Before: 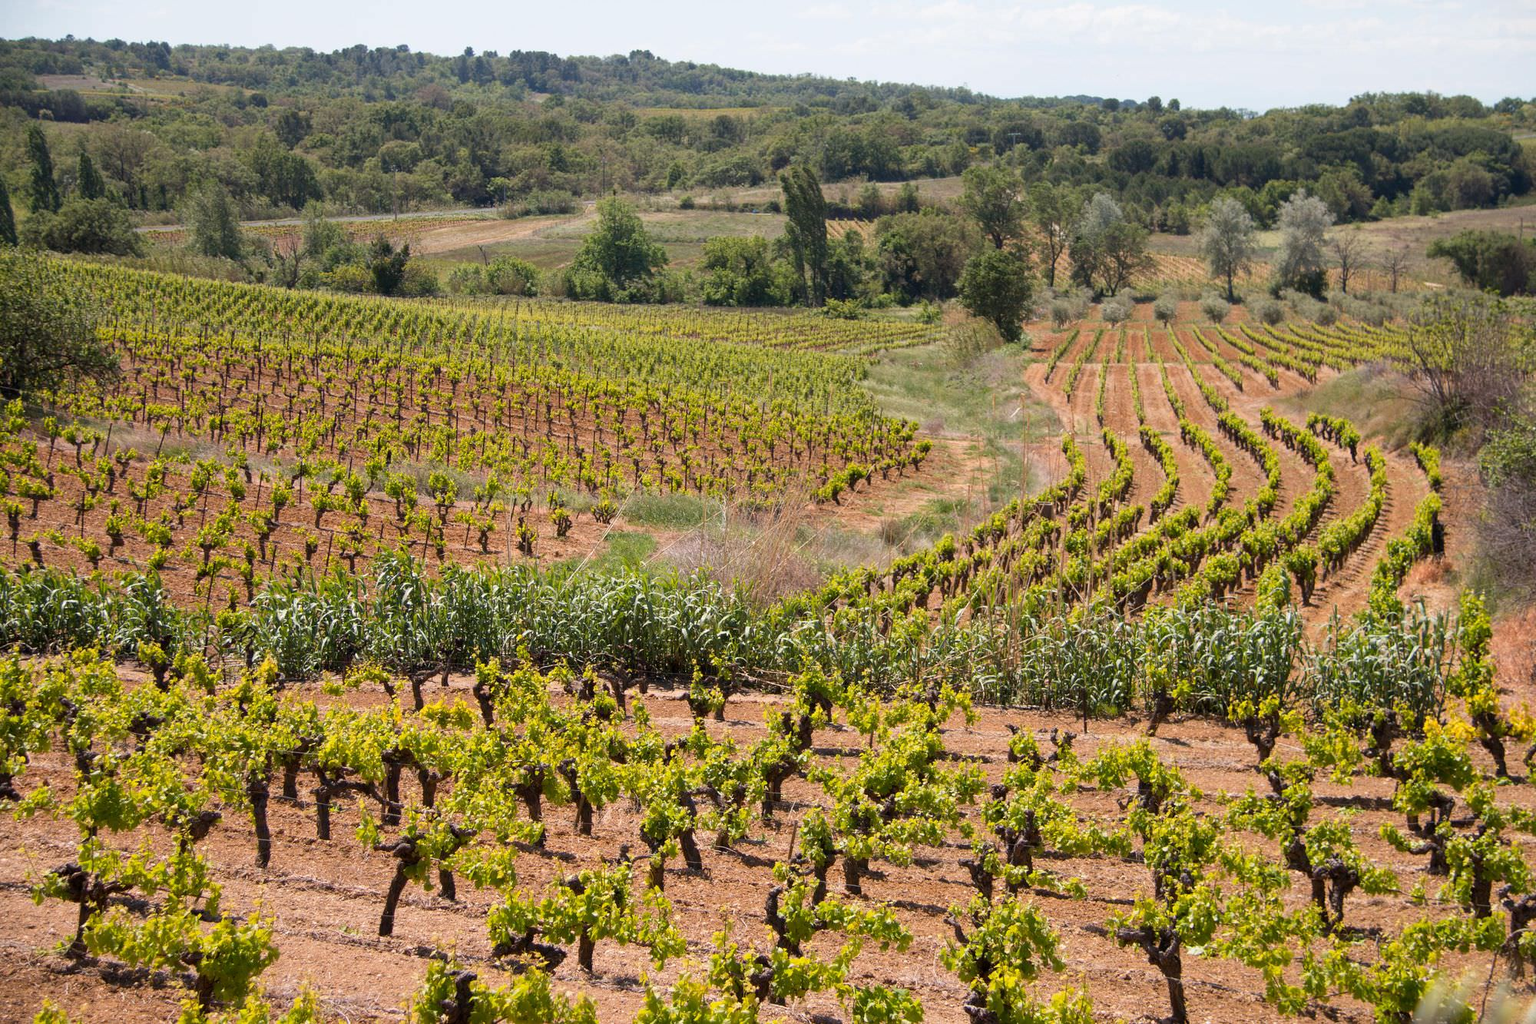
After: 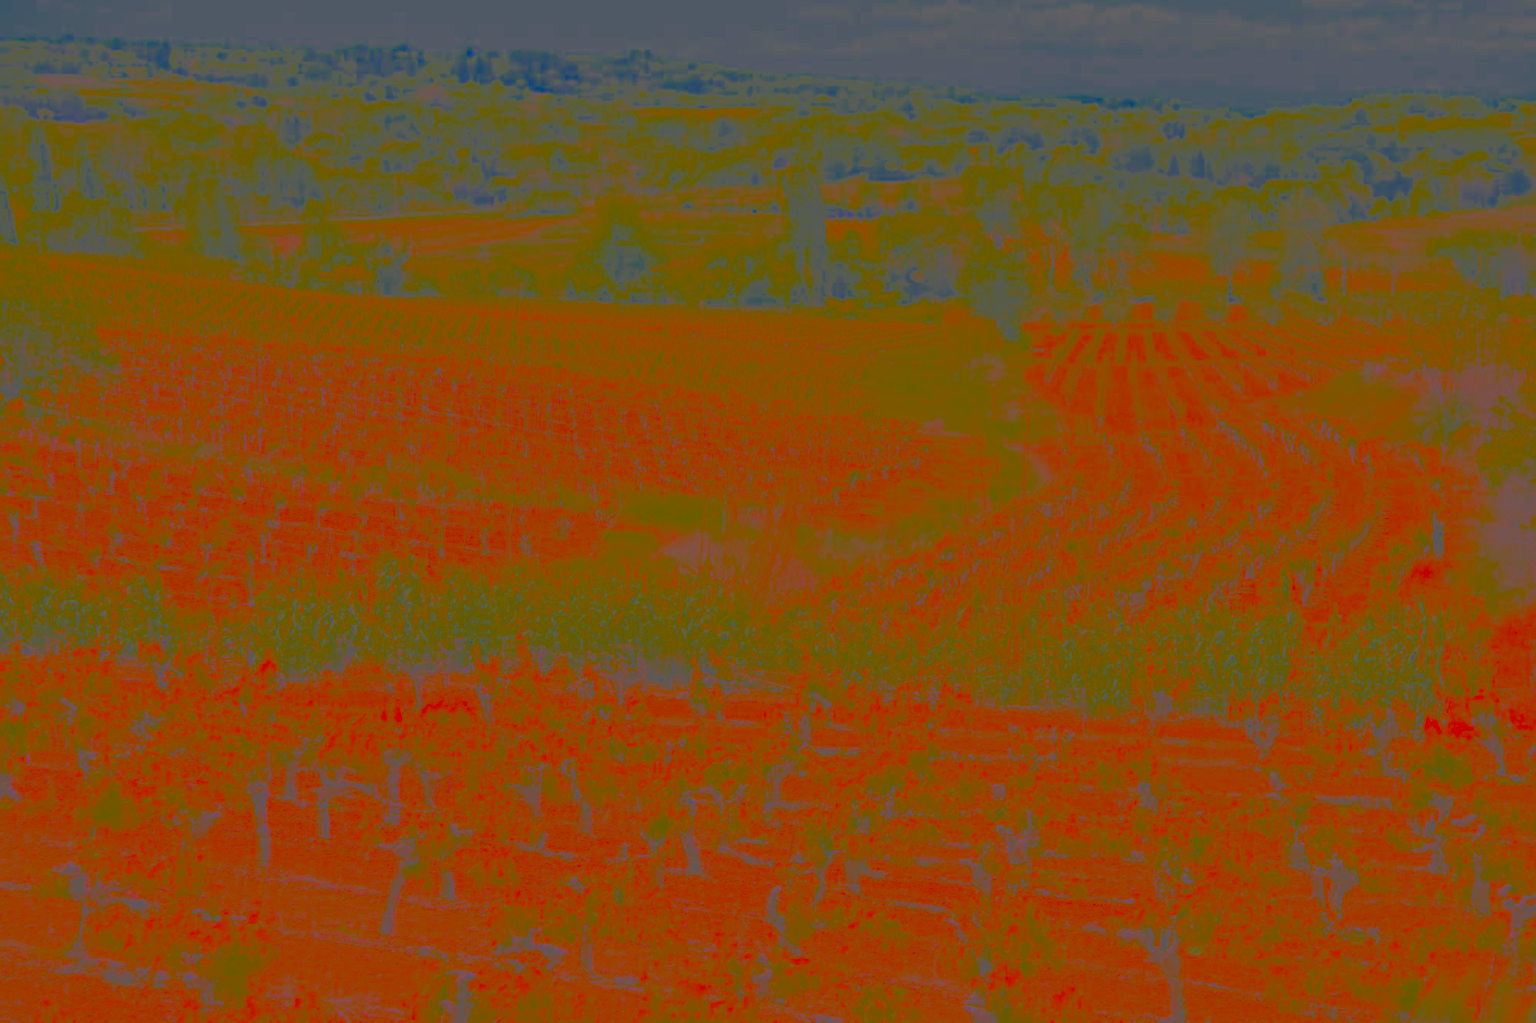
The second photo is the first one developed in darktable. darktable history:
base curve: curves: ch0 [(0, 0) (0.297, 0.298) (1, 1)], preserve colors none
contrast brightness saturation: contrast -0.971, brightness -0.171, saturation 0.733
color zones: curves: ch0 [(0, 0.499) (0.143, 0.5) (0.286, 0.5) (0.429, 0.476) (0.571, 0.284) (0.714, 0.243) (0.857, 0.449) (1, 0.499)]; ch1 [(0, 0.532) (0.143, 0.645) (0.286, 0.696) (0.429, 0.211) (0.571, 0.504) (0.714, 0.493) (0.857, 0.495) (1, 0.532)]; ch2 [(0, 0.5) (0.143, 0.5) (0.286, 0.427) (0.429, 0.324) (0.571, 0.5) (0.714, 0.5) (0.857, 0.5) (1, 0.5)]
local contrast: on, module defaults
